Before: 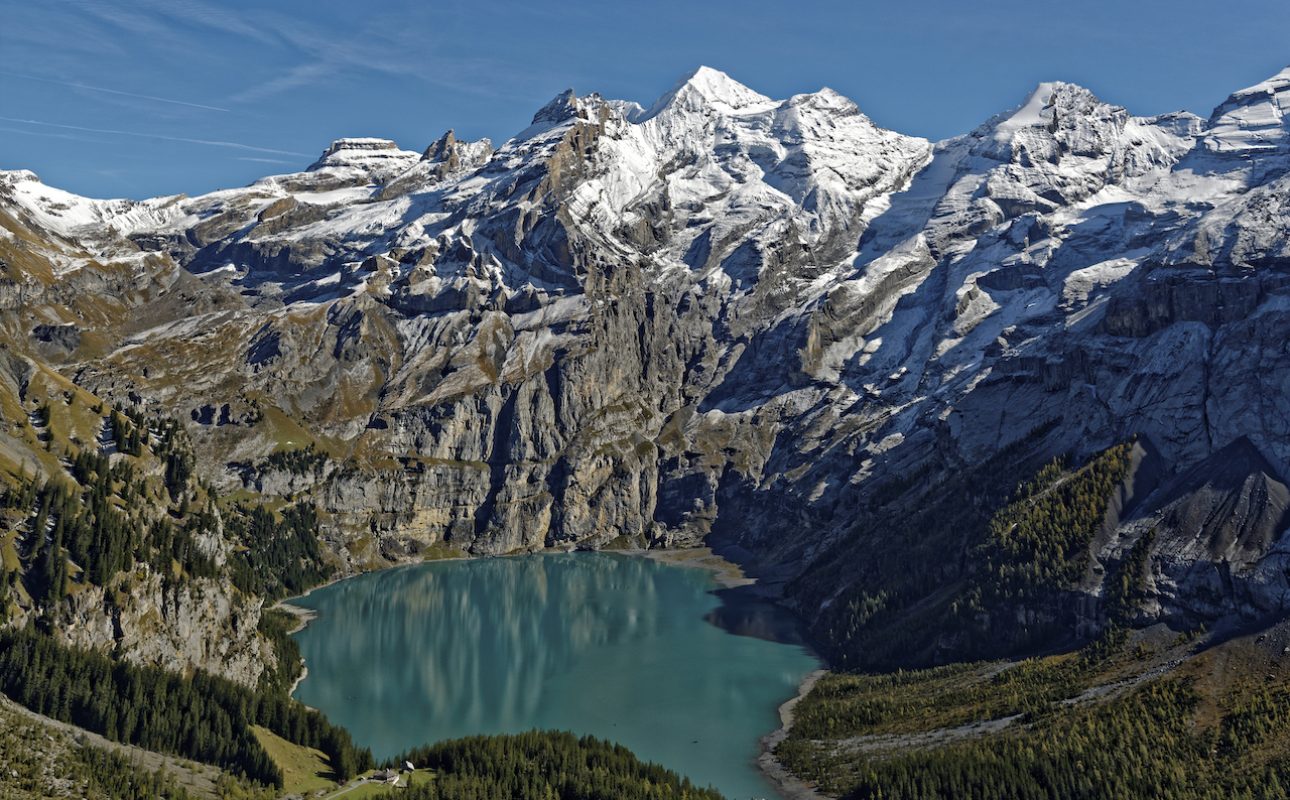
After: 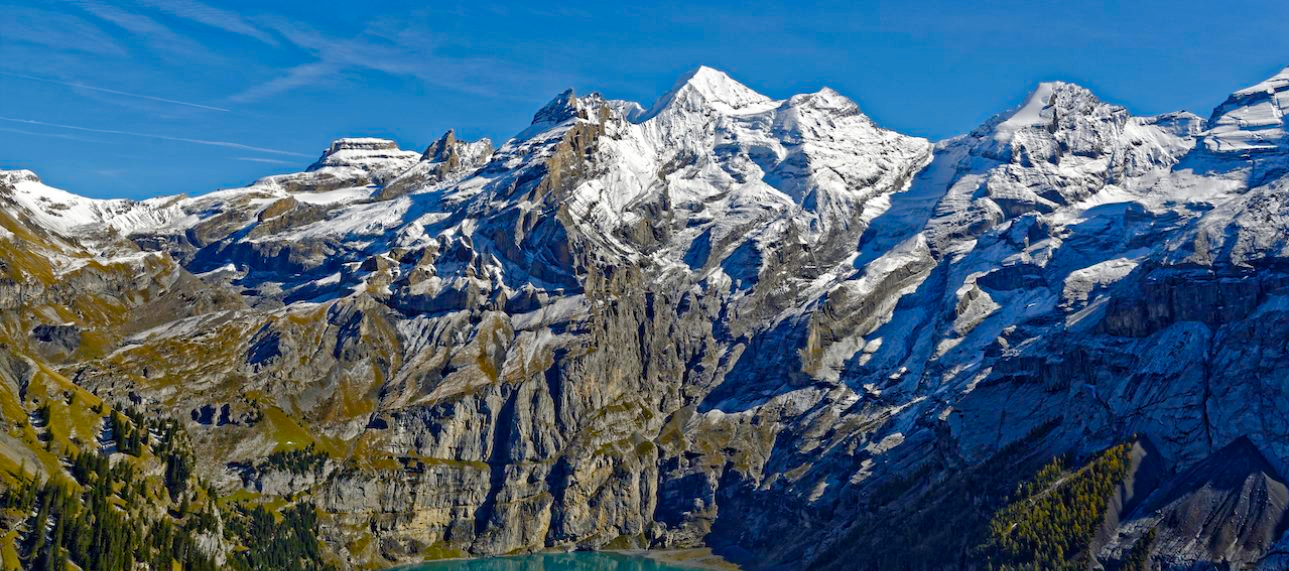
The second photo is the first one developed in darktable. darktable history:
crop: right 0%, bottom 28.556%
color balance rgb: global offset › hue 168.57°, linear chroma grading › global chroma 33.736%, perceptual saturation grading › global saturation 20%, perceptual saturation grading › highlights -49.524%, perceptual saturation grading › shadows 25.936%, global vibrance 25.017%
